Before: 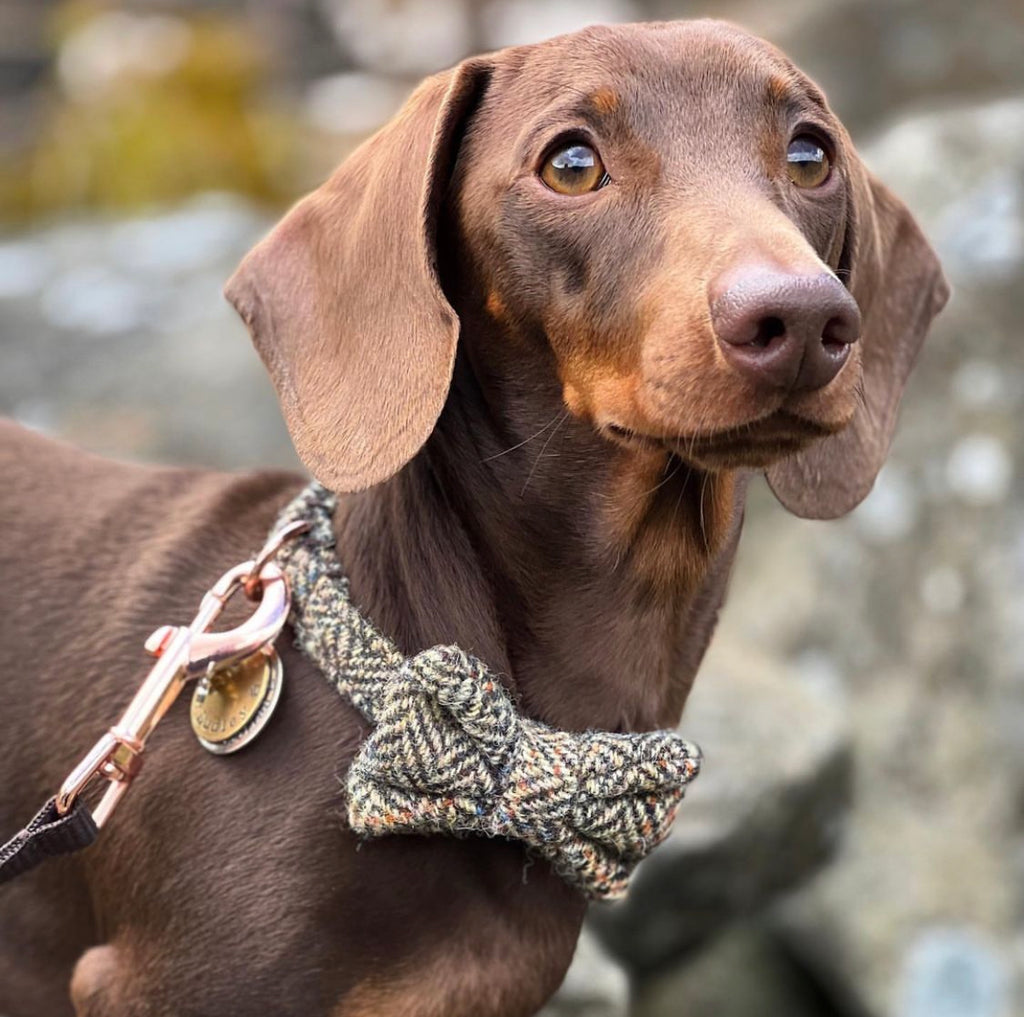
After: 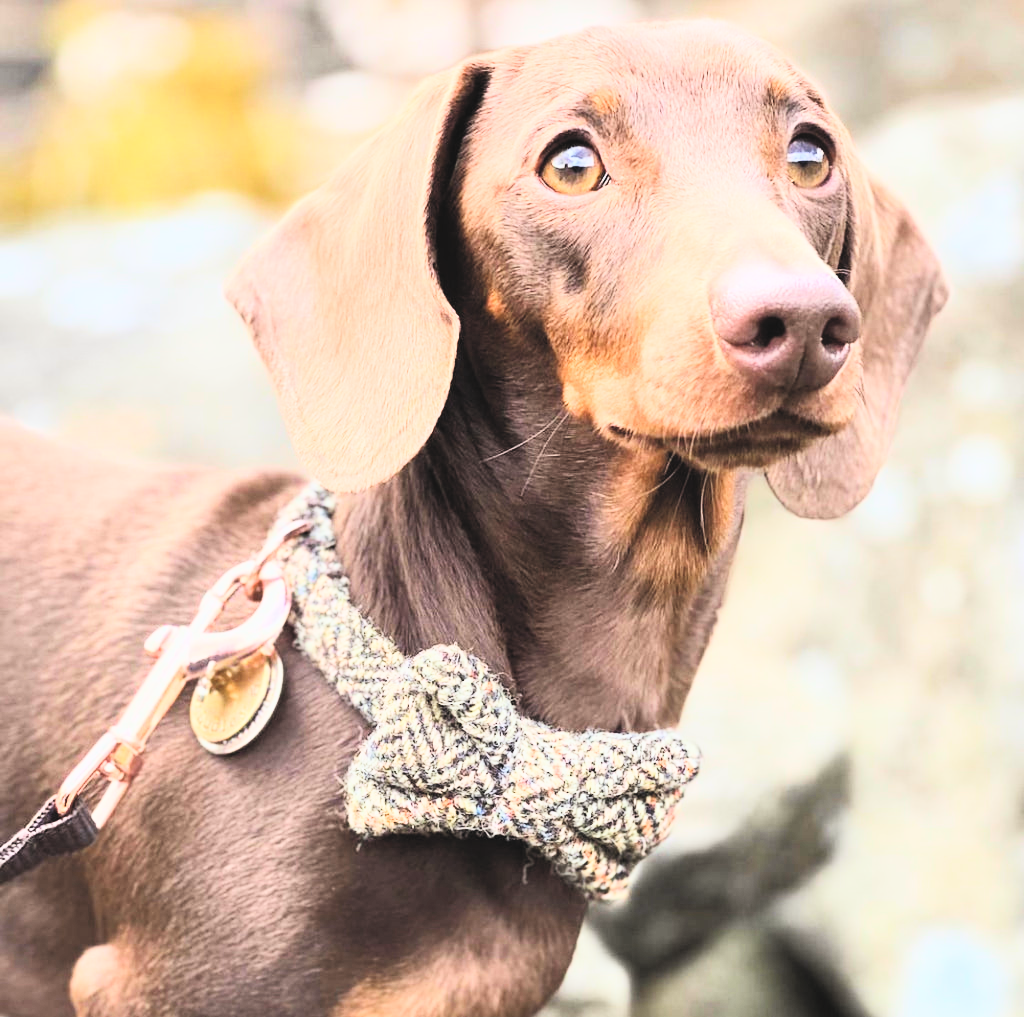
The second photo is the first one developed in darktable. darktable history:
contrast brightness saturation: contrast 0.385, brightness 0.511
filmic rgb: black relative exposure -6.91 EV, white relative exposure 5.68 EV, hardness 2.85, color science v4 (2020)
color balance rgb: power › luminance -3.569%, power › chroma 0.577%, power › hue 42.84°, linear chroma grading › global chroma 14.741%, perceptual saturation grading › global saturation 0.766%, global vibrance 19.358%
exposure: black level correction -0.005, exposure 1 EV, compensate highlight preservation false
